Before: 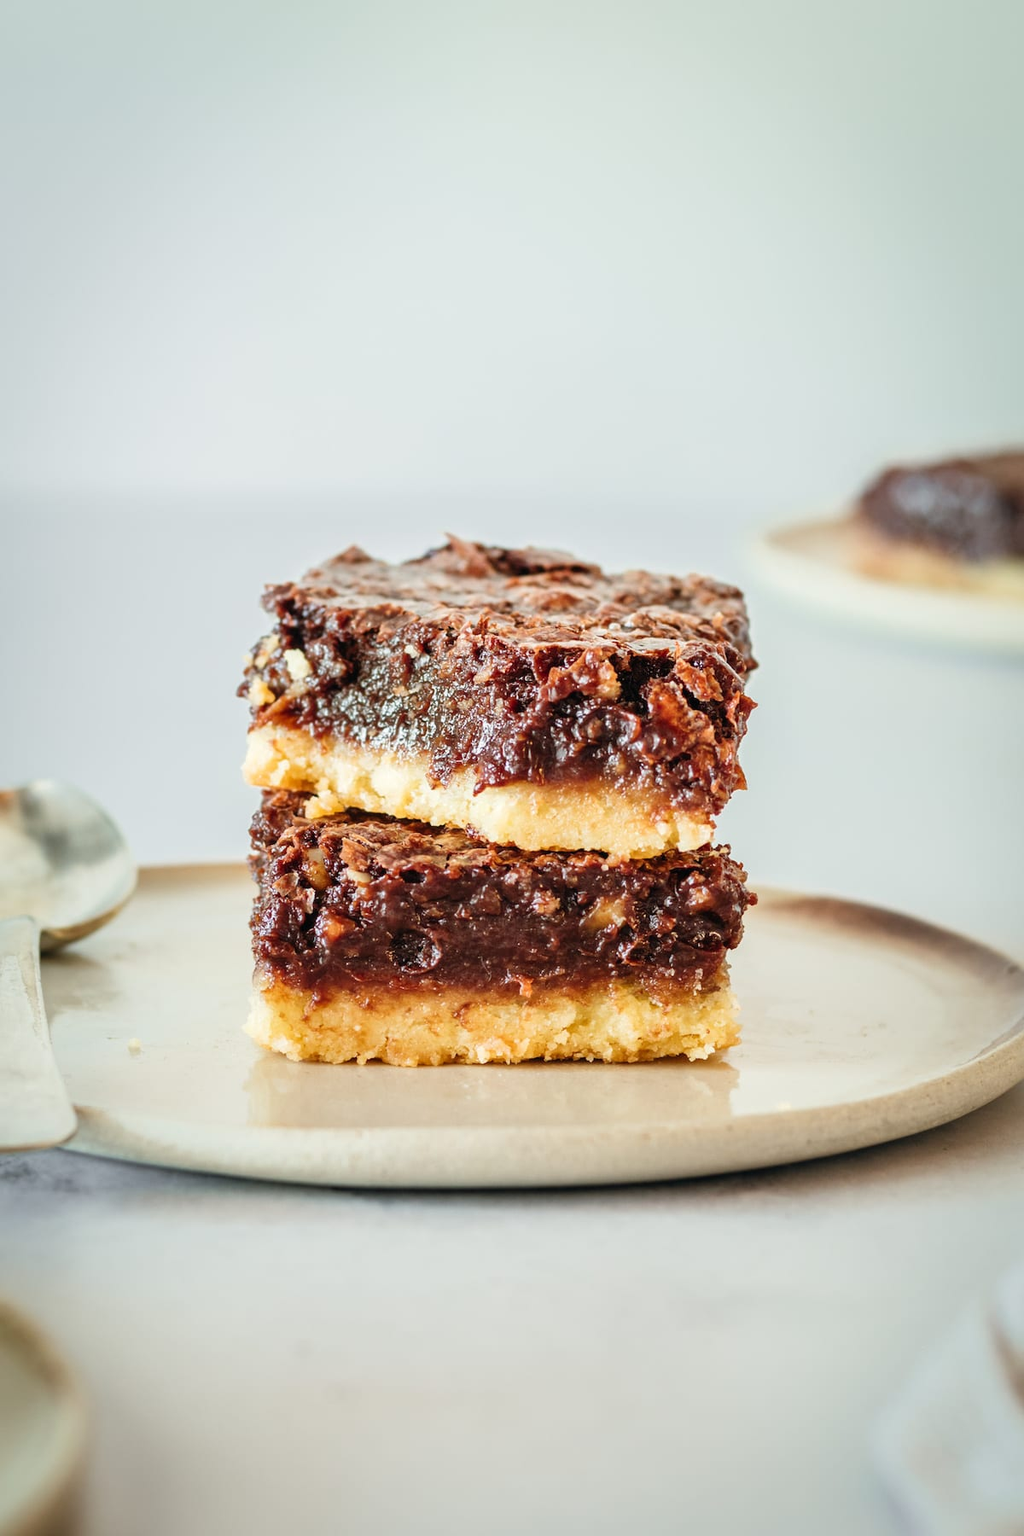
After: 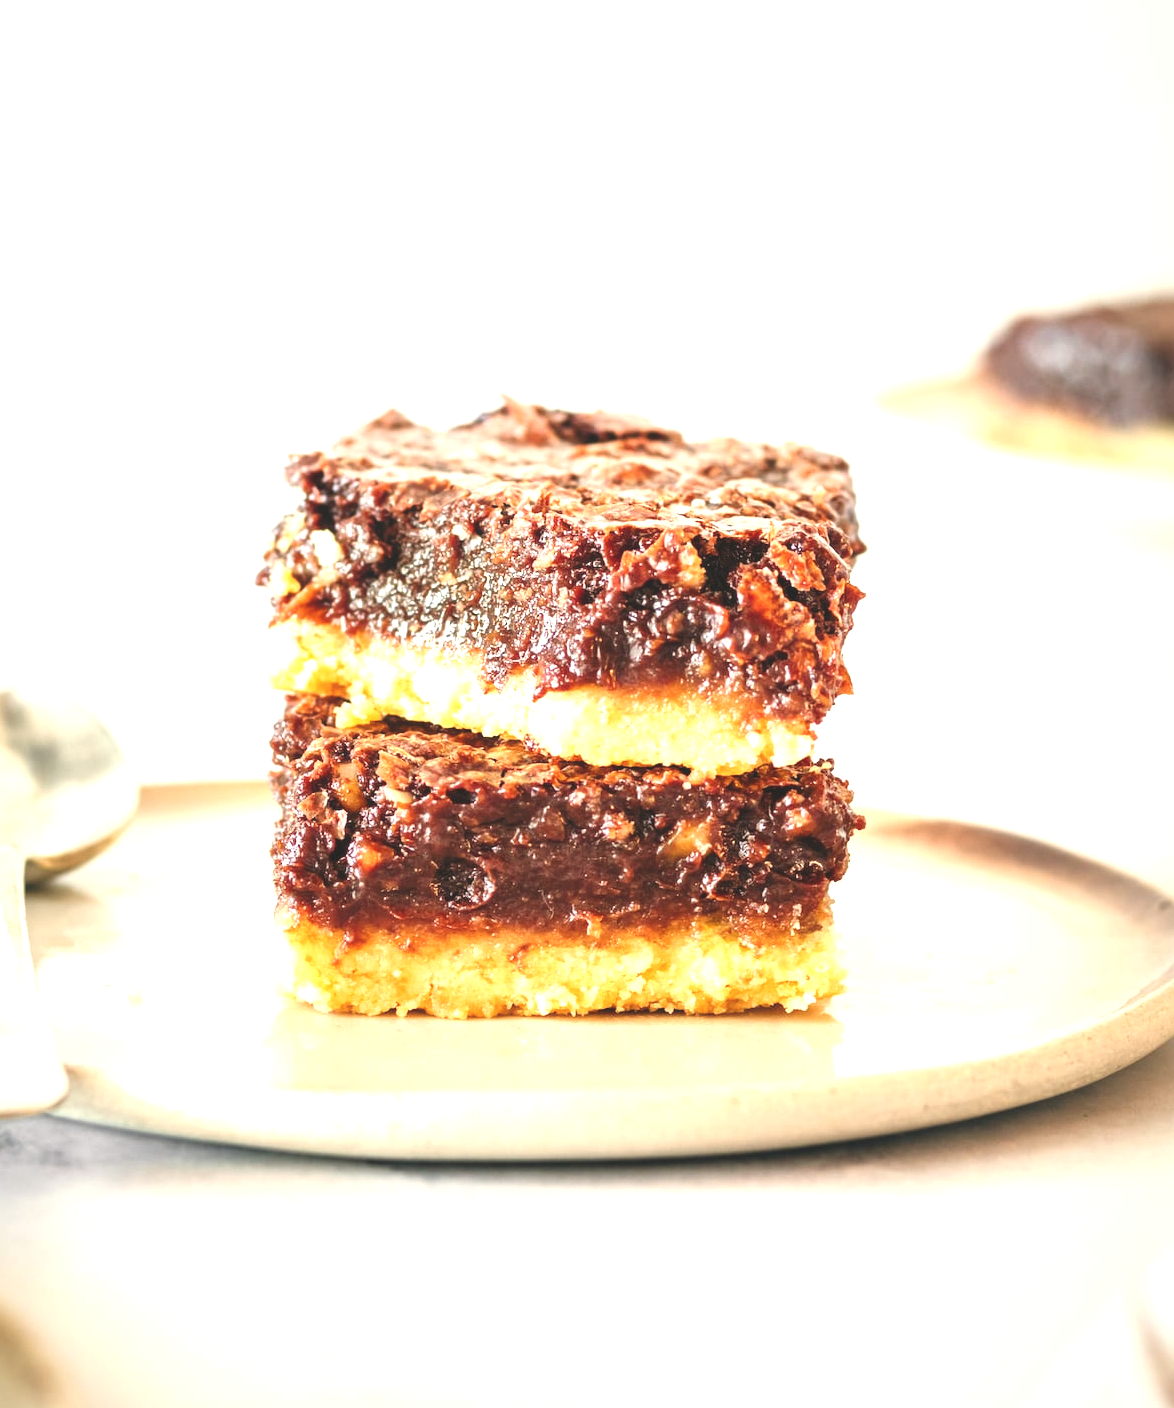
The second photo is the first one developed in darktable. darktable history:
color balance rgb: shadows lift › chroma 0.975%, shadows lift › hue 112.32°, highlights gain › chroma 3.036%, highlights gain › hue 60.26°, perceptual saturation grading › global saturation 0.448%
contrast equalizer: y [[0.6 ×6], [0.55 ×6], [0 ×6], [0 ×6], [0 ×6]], mix -0.185
crop and rotate: left 1.863%, top 12.84%, right 0.242%, bottom 8.882%
exposure: black level correction -0.006, exposure 1 EV, compensate highlight preservation false
